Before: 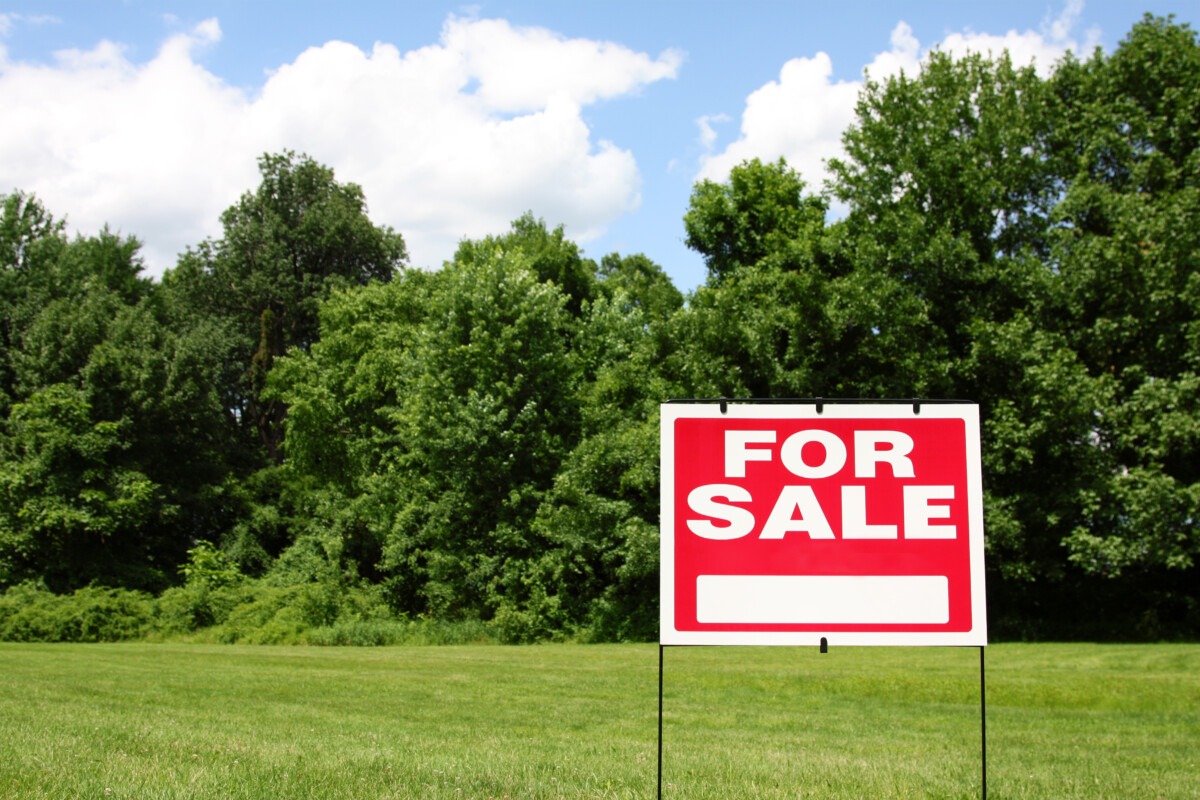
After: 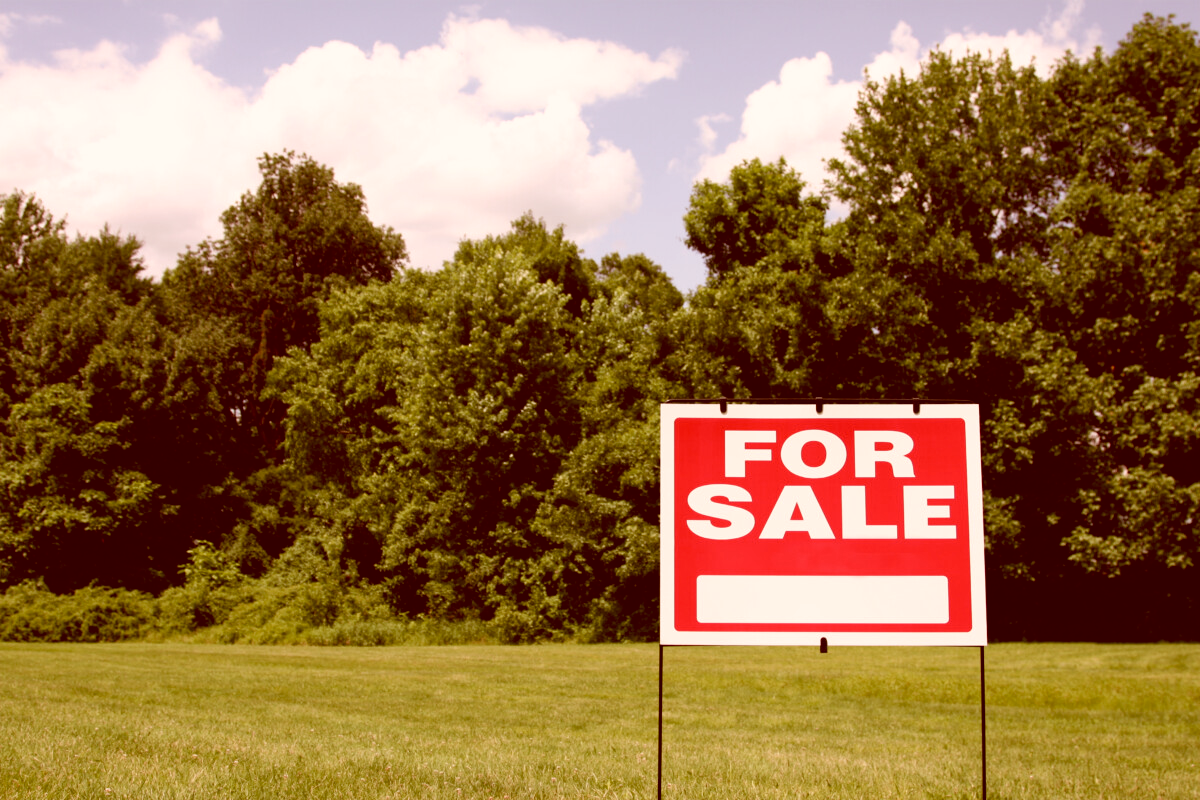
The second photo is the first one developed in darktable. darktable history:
color correction: highlights a* 9.39, highlights b* 8.58, shadows a* 39.47, shadows b* 39.73, saturation 0.788
